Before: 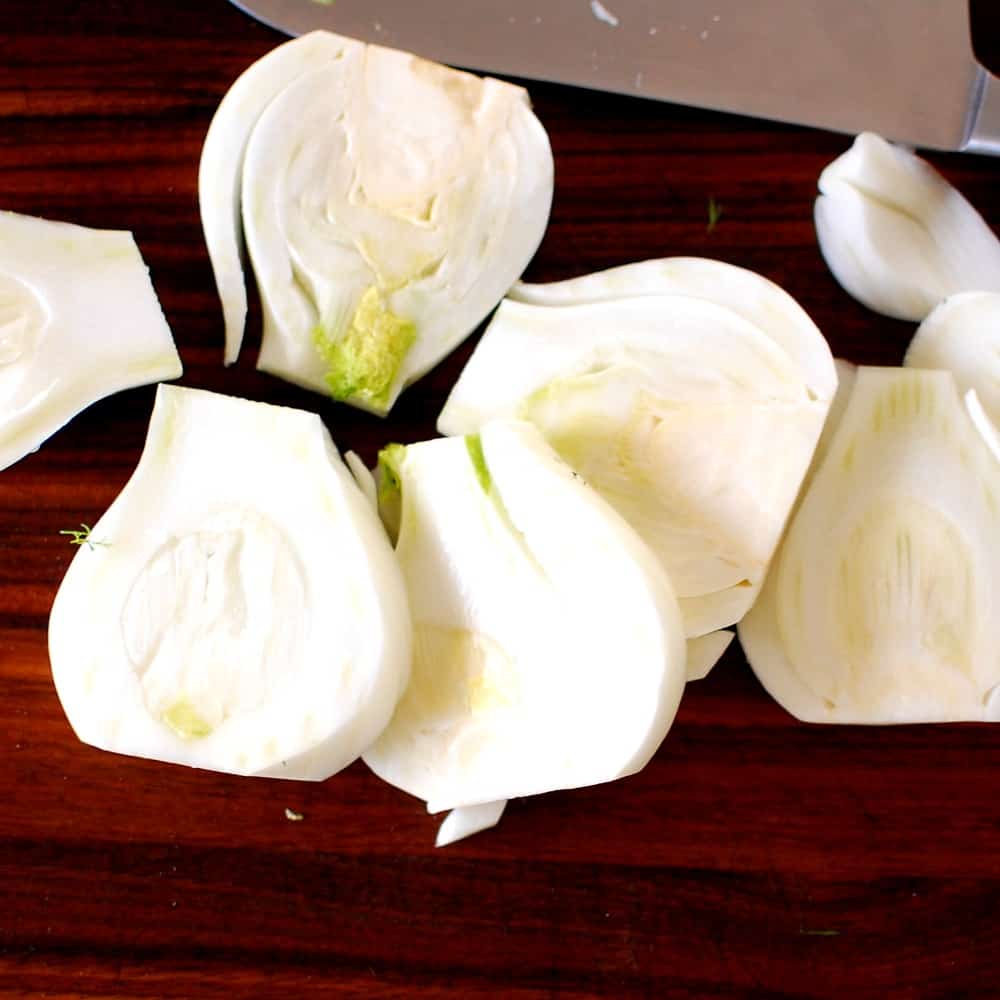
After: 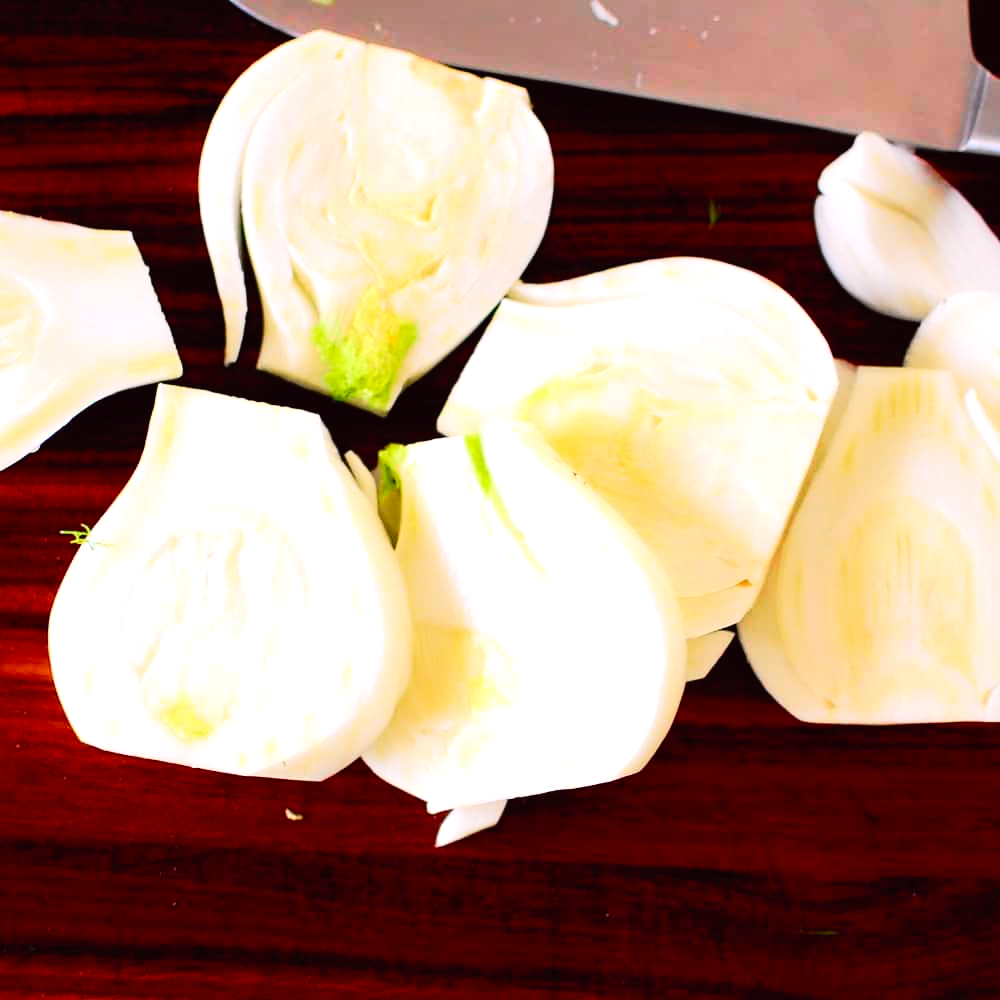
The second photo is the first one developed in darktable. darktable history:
tone curve: curves: ch0 [(0, 0.012) (0.144, 0.137) (0.326, 0.386) (0.489, 0.573) (0.656, 0.763) (0.849, 0.902) (1, 0.974)]; ch1 [(0, 0) (0.366, 0.367) (0.475, 0.453) (0.487, 0.501) (0.519, 0.527) (0.544, 0.579) (0.562, 0.619) (0.622, 0.694) (1, 1)]; ch2 [(0, 0) (0.333, 0.346) (0.375, 0.375) (0.424, 0.43) (0.476, 0.492) (0.502, 0.503) (0.533, 0.541) (0.572, 0.615) (0.605, 0.656) (0.641, 0.709) (1, 1)], color space Lab, independent channels, preserve colors none
tone equalizer: -8 EV -0.396 EV, -7 EV -0.375 EV, -6 EV -0.343 EV, -5 EV -0.187 EV, -3 EV 0.211 EV, -2 EV 0.326 EV, -1 EV 0.373 EV, +0 EV 0.424 EV, edges refinement/feathering 500, mask exposure compensation -1.57 EV, preserve details guided filter
